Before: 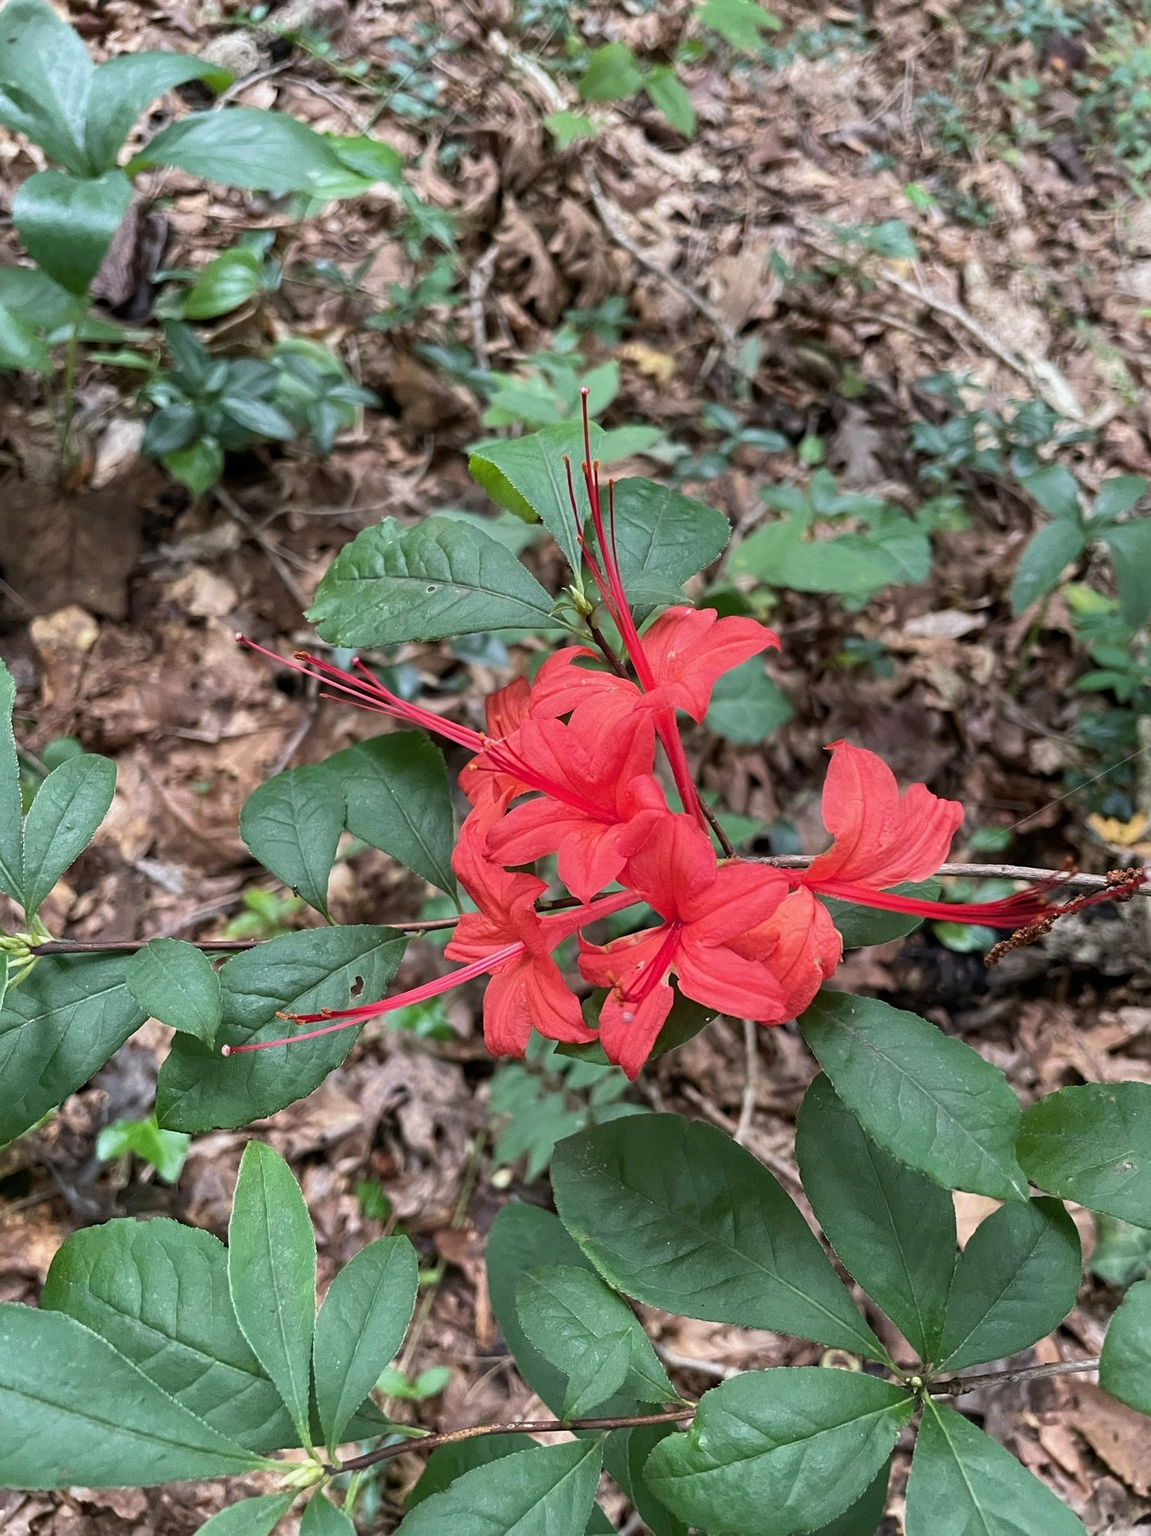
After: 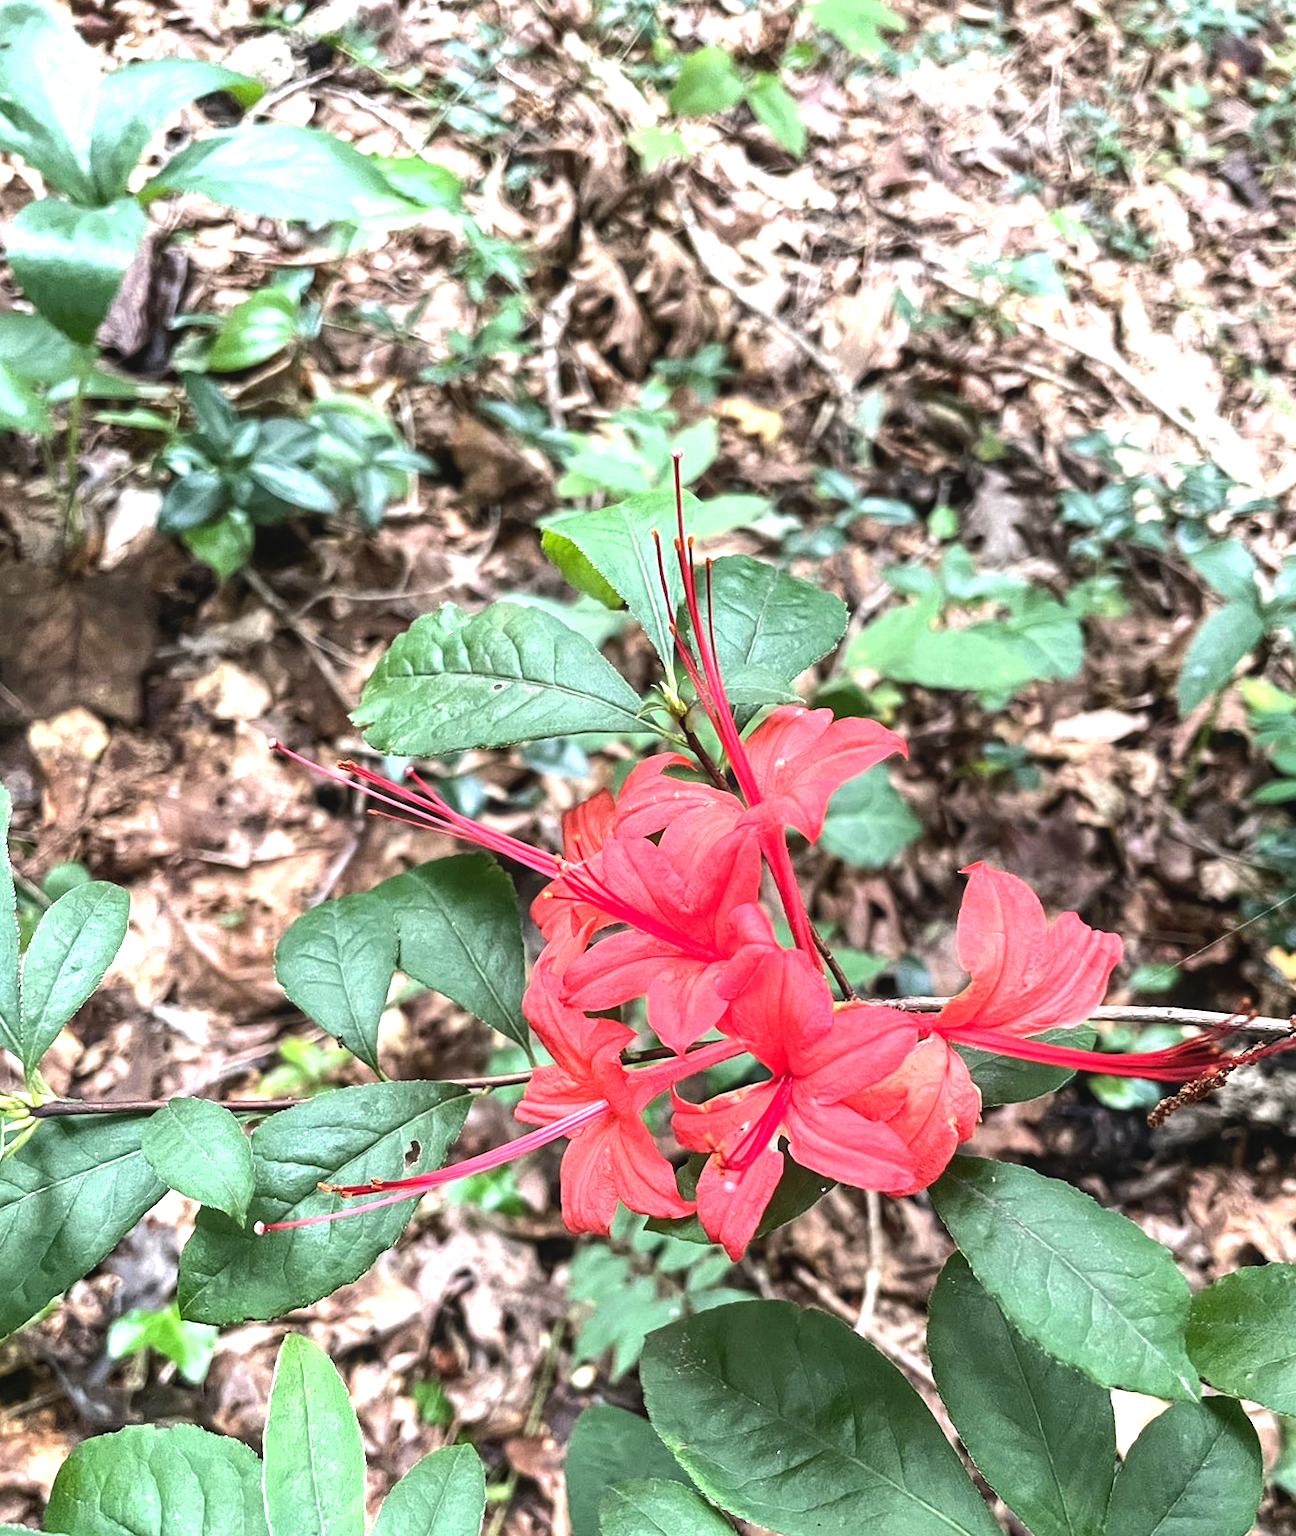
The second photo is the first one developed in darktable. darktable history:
exposure: black level correction 0, exposure 0.7 EV, compensate exposure bias true, compensate highlight preservation false
tone equalizer: -8 EV -0.75 EV, -7 EV -0.7 EV, -6 EV -0.6 EV, -5 EV -0.4 EV, -3 EV 0.4 EV, -2 EV 0.6 EV, -1 EV 0.7 EV, +0 EV 0.75 EV, edges refinement/feathering 500, mask exposure compensation -1.57 EV, preserve details no
crop and rotate: angle 0.2°, left 0.275%, right 3.127%, bottom 14.18%
local contrast: detail 110%
